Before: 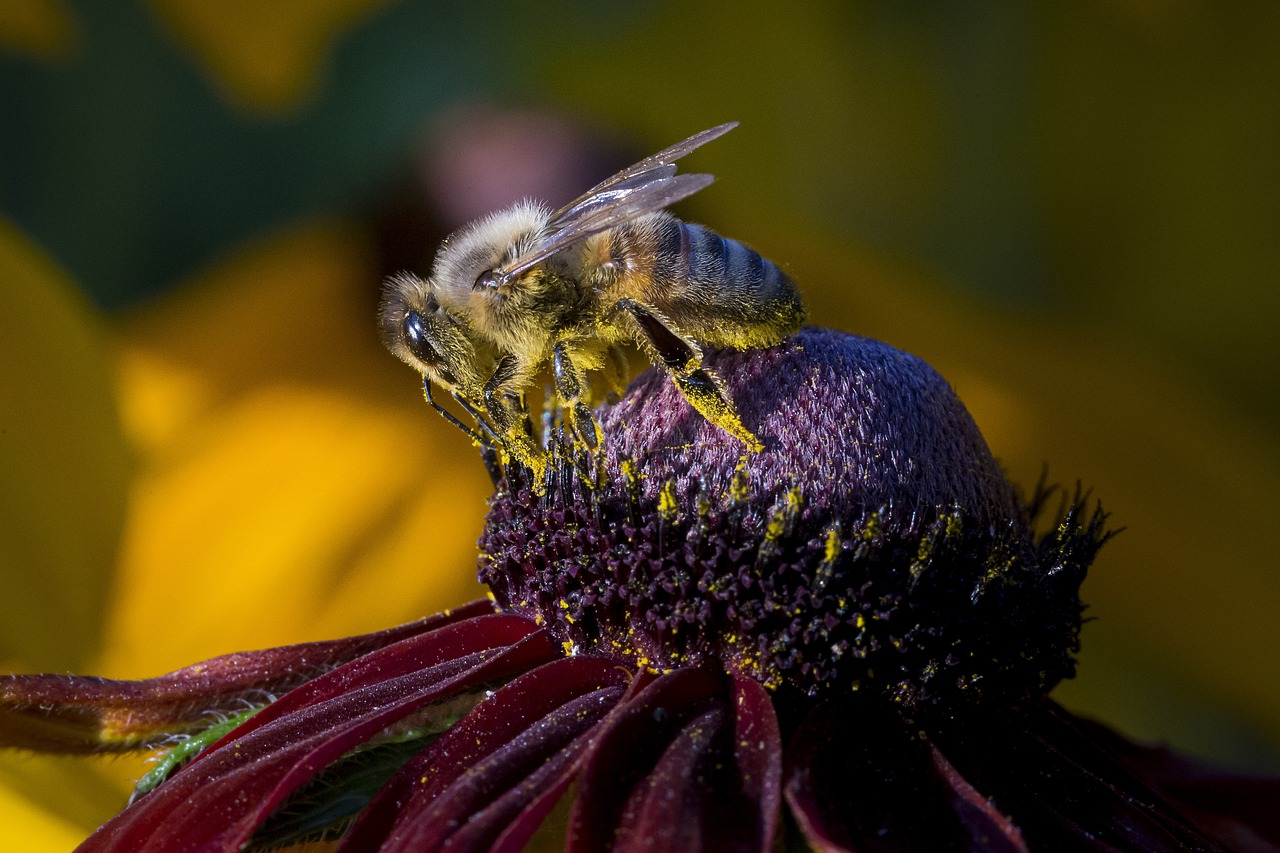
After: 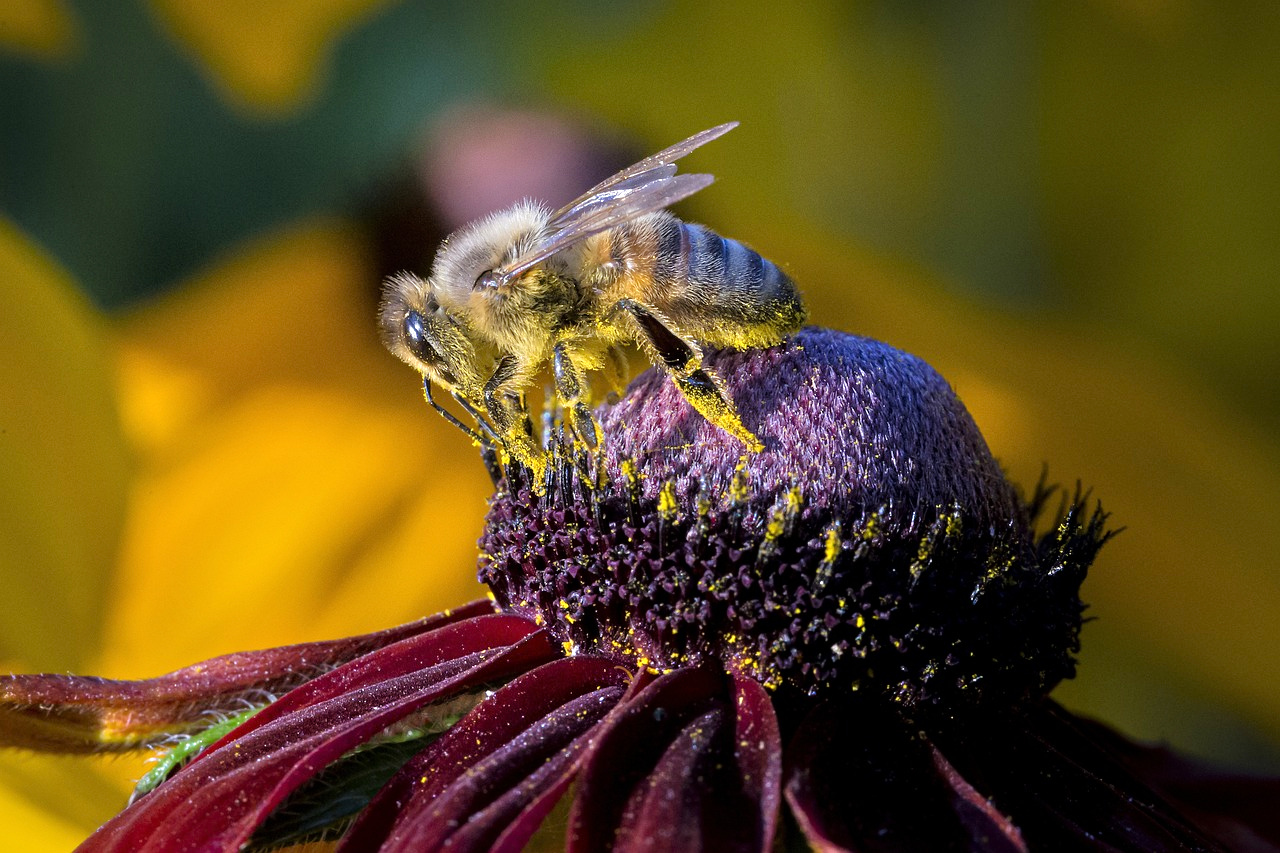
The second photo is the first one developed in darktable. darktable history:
tone equalizer: -7 EV 0.15 EV, -6 EV 0.596 EV, -5 EV 1.16 EV, -4 EV 1.31 EV, -3 EV 1.17 EV, -2 EV 0.6 EV, -1 EV 0.167 EV, mask exposure compensation -0.485 EV
